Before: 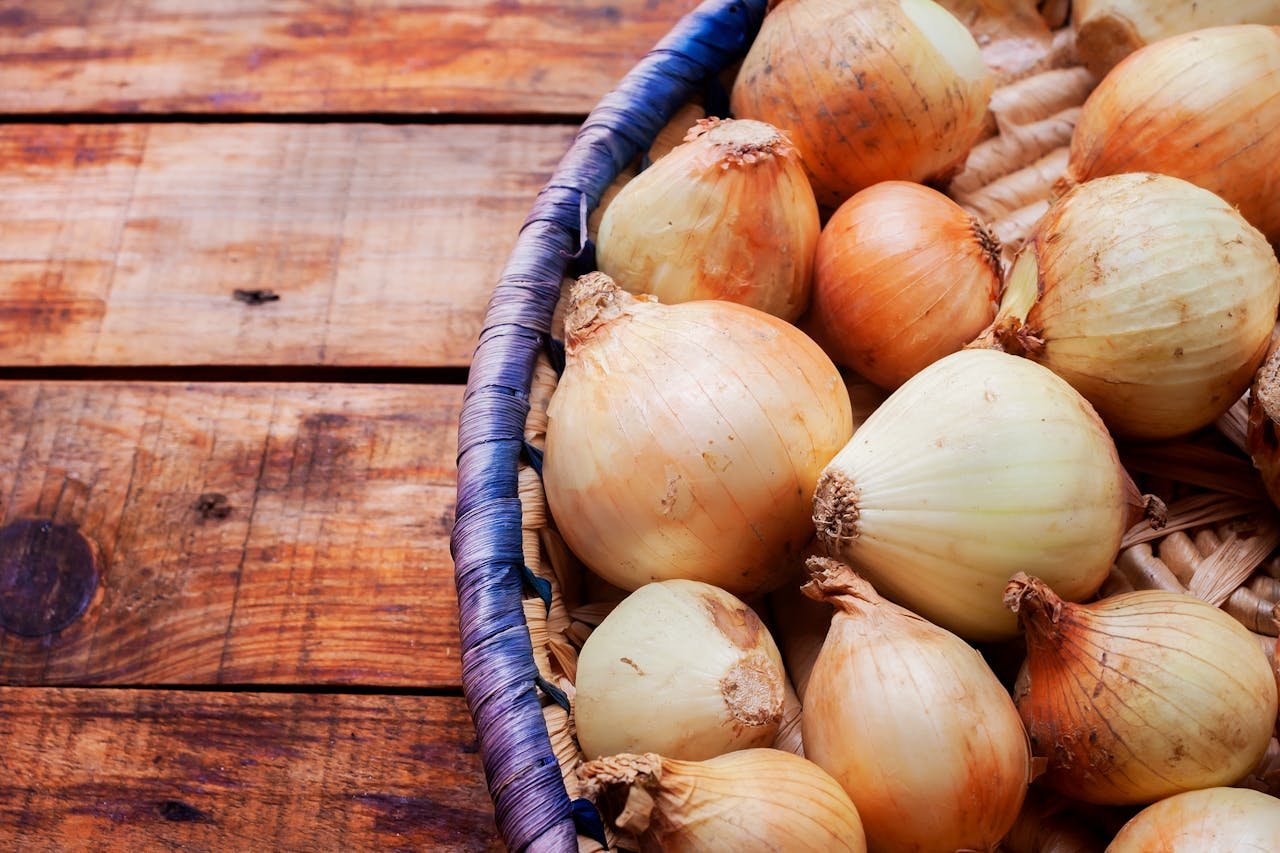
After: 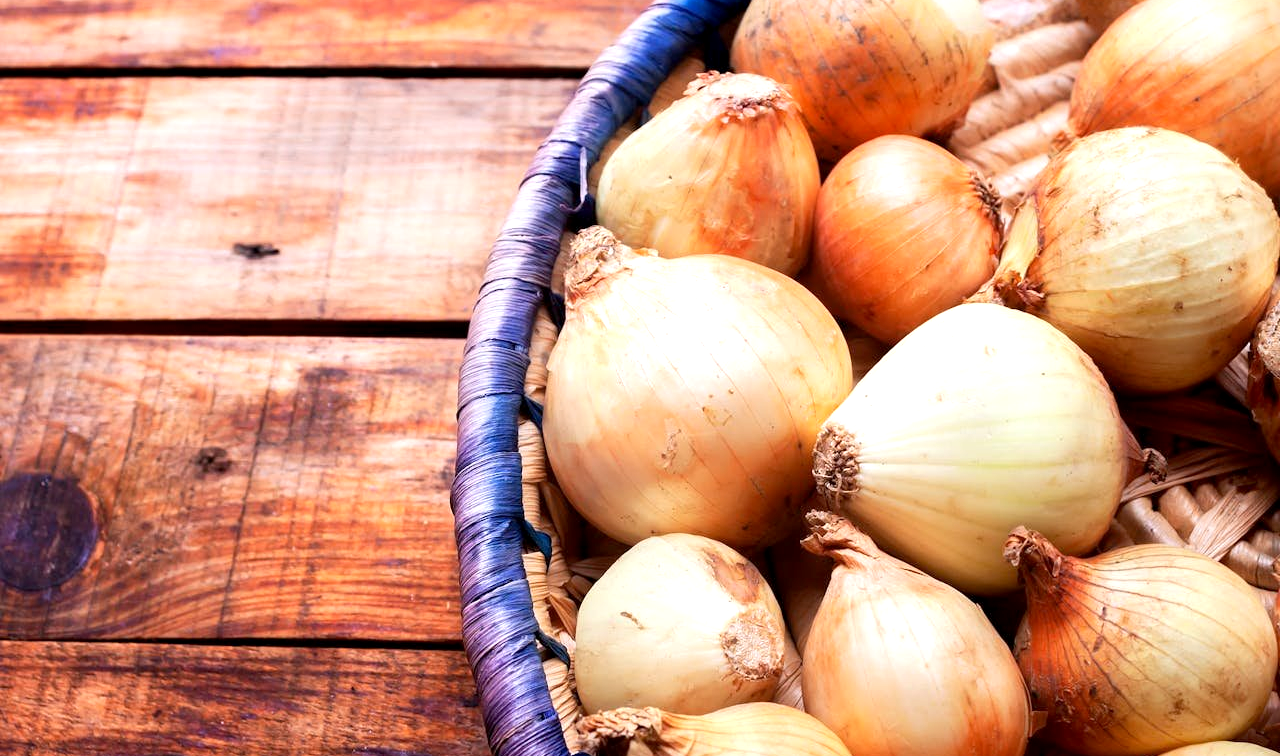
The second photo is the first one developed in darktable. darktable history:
exposure: black level correction 0.002, exposure 0.676 EV, compensate exposure bias true, compensate highlight preservation false
crop and rotate: top 5.495%, bottom 5.795%
